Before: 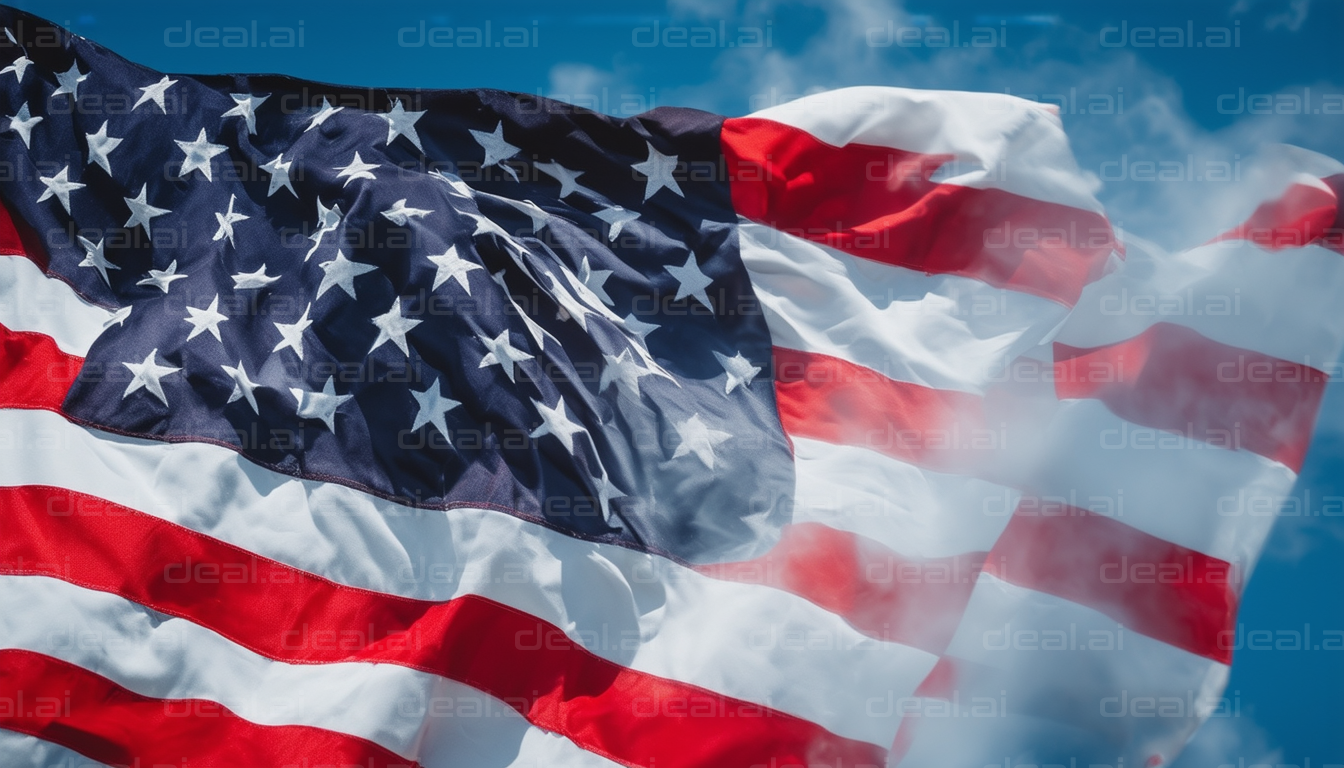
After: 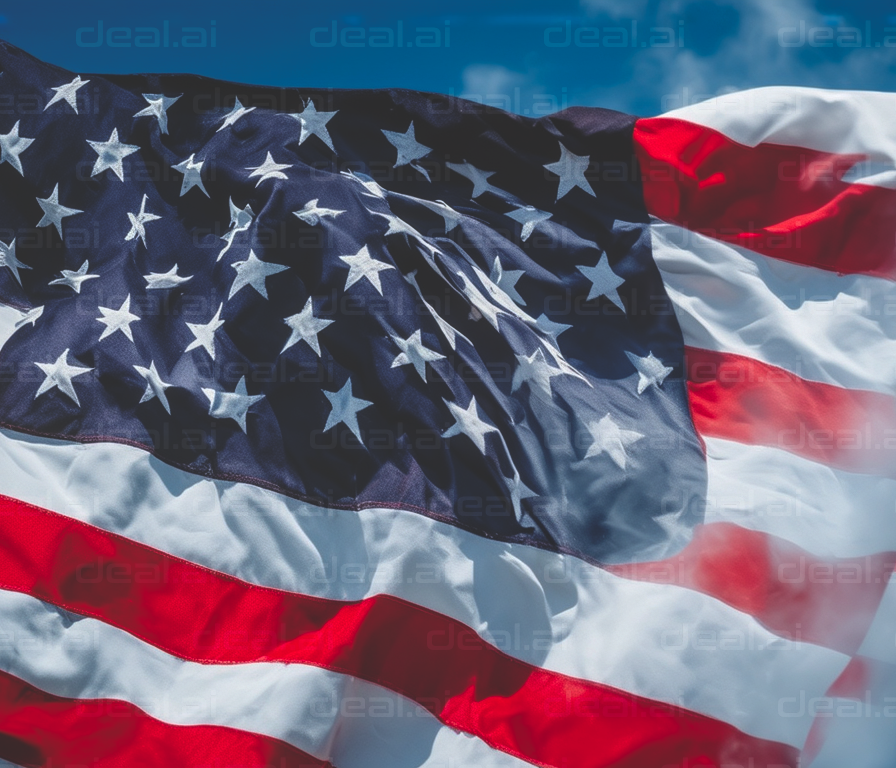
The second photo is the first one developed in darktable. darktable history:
local contrast: on, module defaults
rgb curve: curves: ch0 [(0, 0.186) (0.314, 0.284) (0.775, 0.708) (1, 1)], compensate middle gray true, preserve colors none
crop and rotate: left 6.617%, right 26.717%
color contrast: green-magenta contrast 1.2, blue-yellow contrast 1.2
